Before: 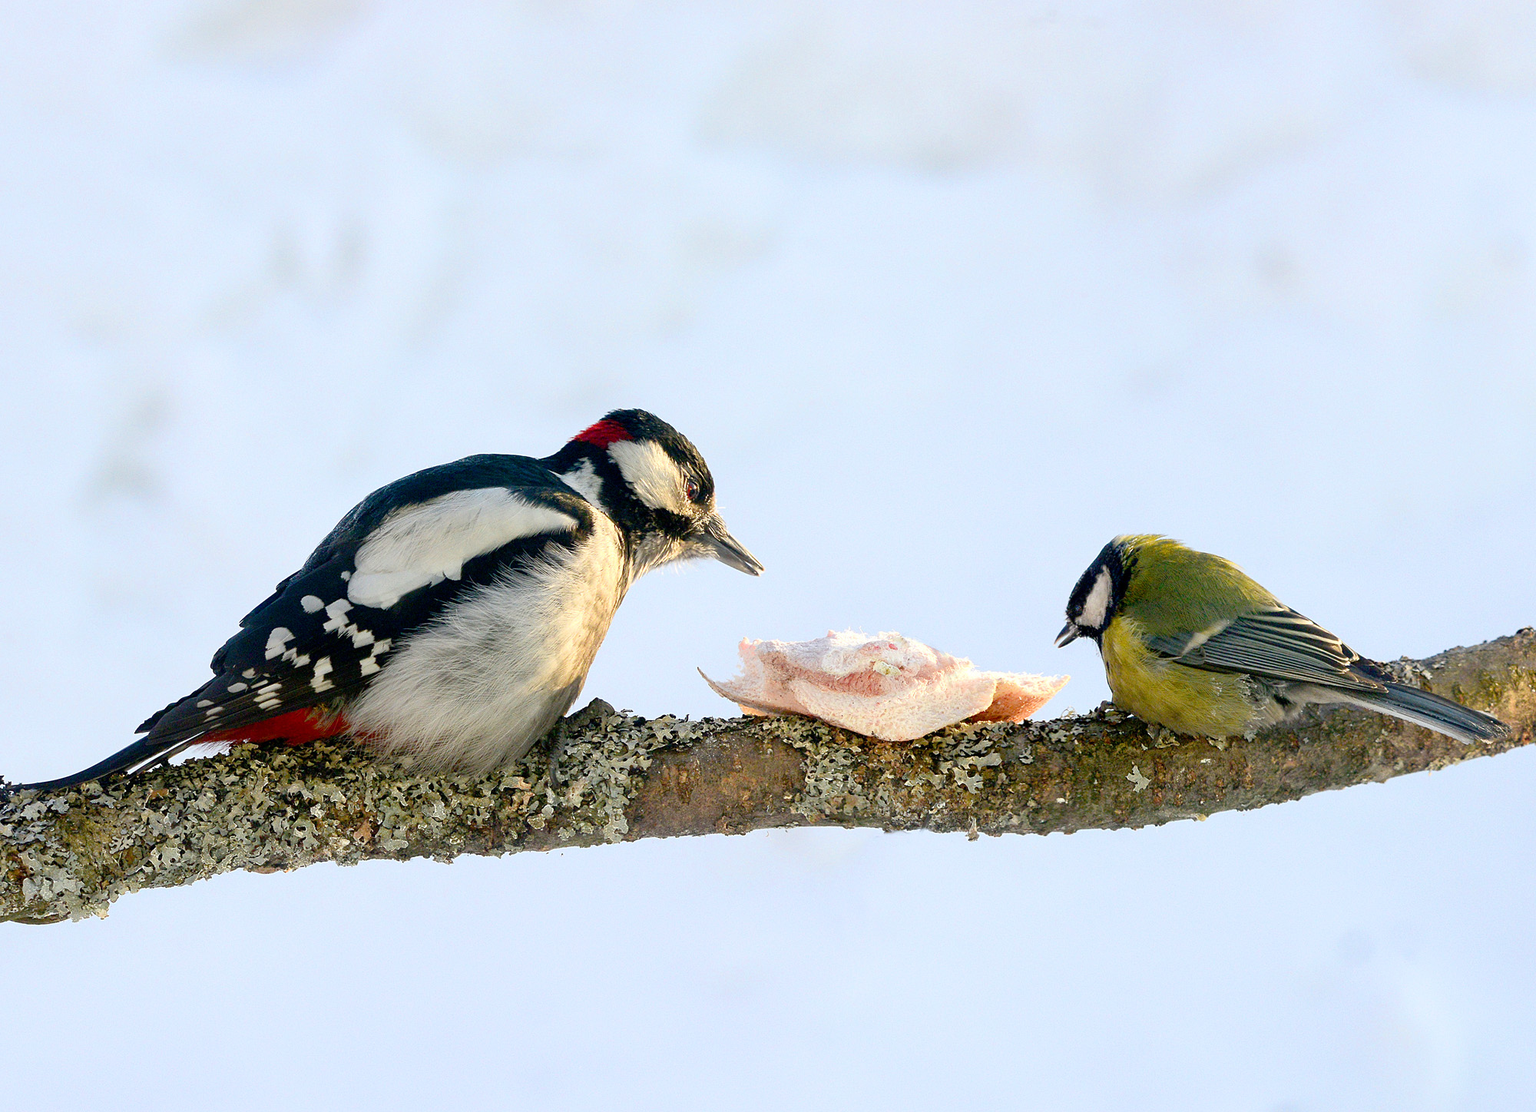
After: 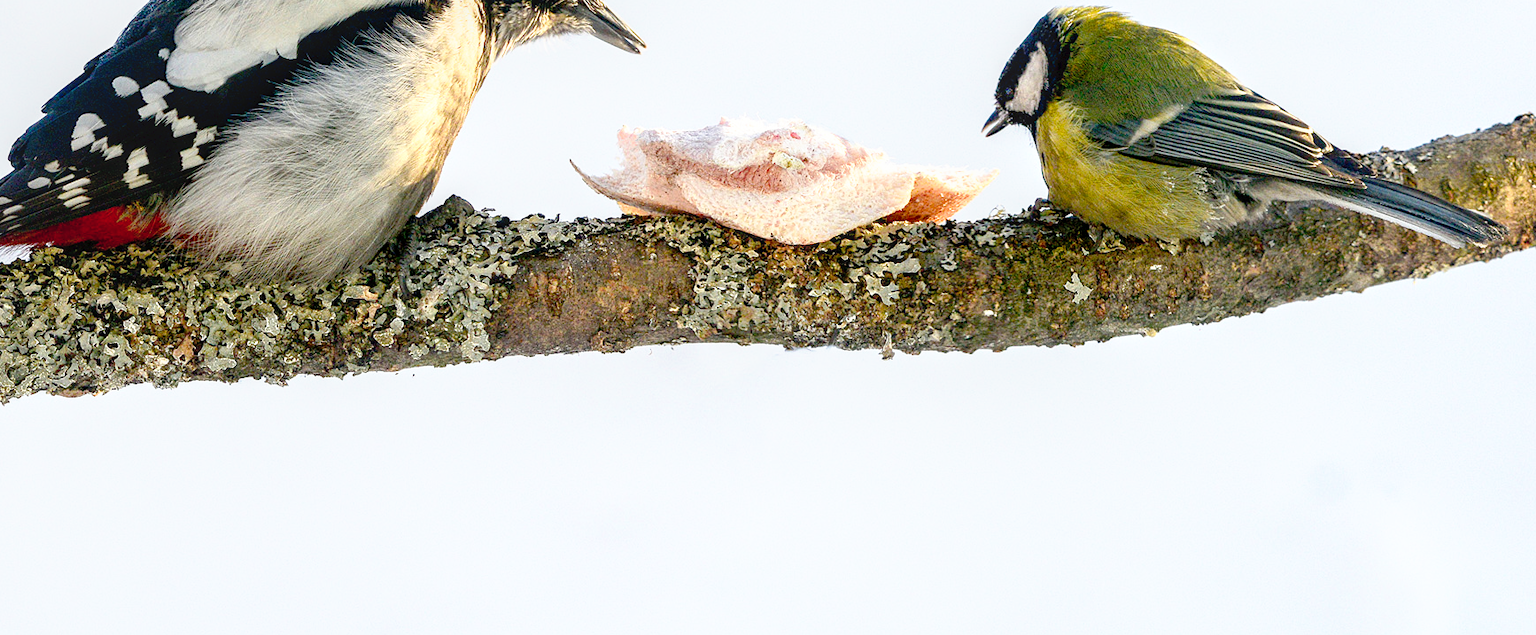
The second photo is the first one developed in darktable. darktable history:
crop and rotate: left 13.295%, top 47.596%, bottom 2.849%
tone curve: curves: ch0 [(0, 0) (0.003, 0.025) (0.011, 0.025) (0.025, 0.029) (0.044, 0.035) (0.069, 0.053) (0.1, 0.083) (0.136, 0.118) (0.177, 0.163) (0.224, 0.22) (0.277, 0.295) (0.335, 0.371) (0.399, 0.444) (0.468, 0.524) (0.543, 0.618) (0.623, 0.702) (0.709, 0.79) (0.801, 0.89) (0.898, 0.973) (1, 1)], preserve colors none
local contrast: detail 130%
